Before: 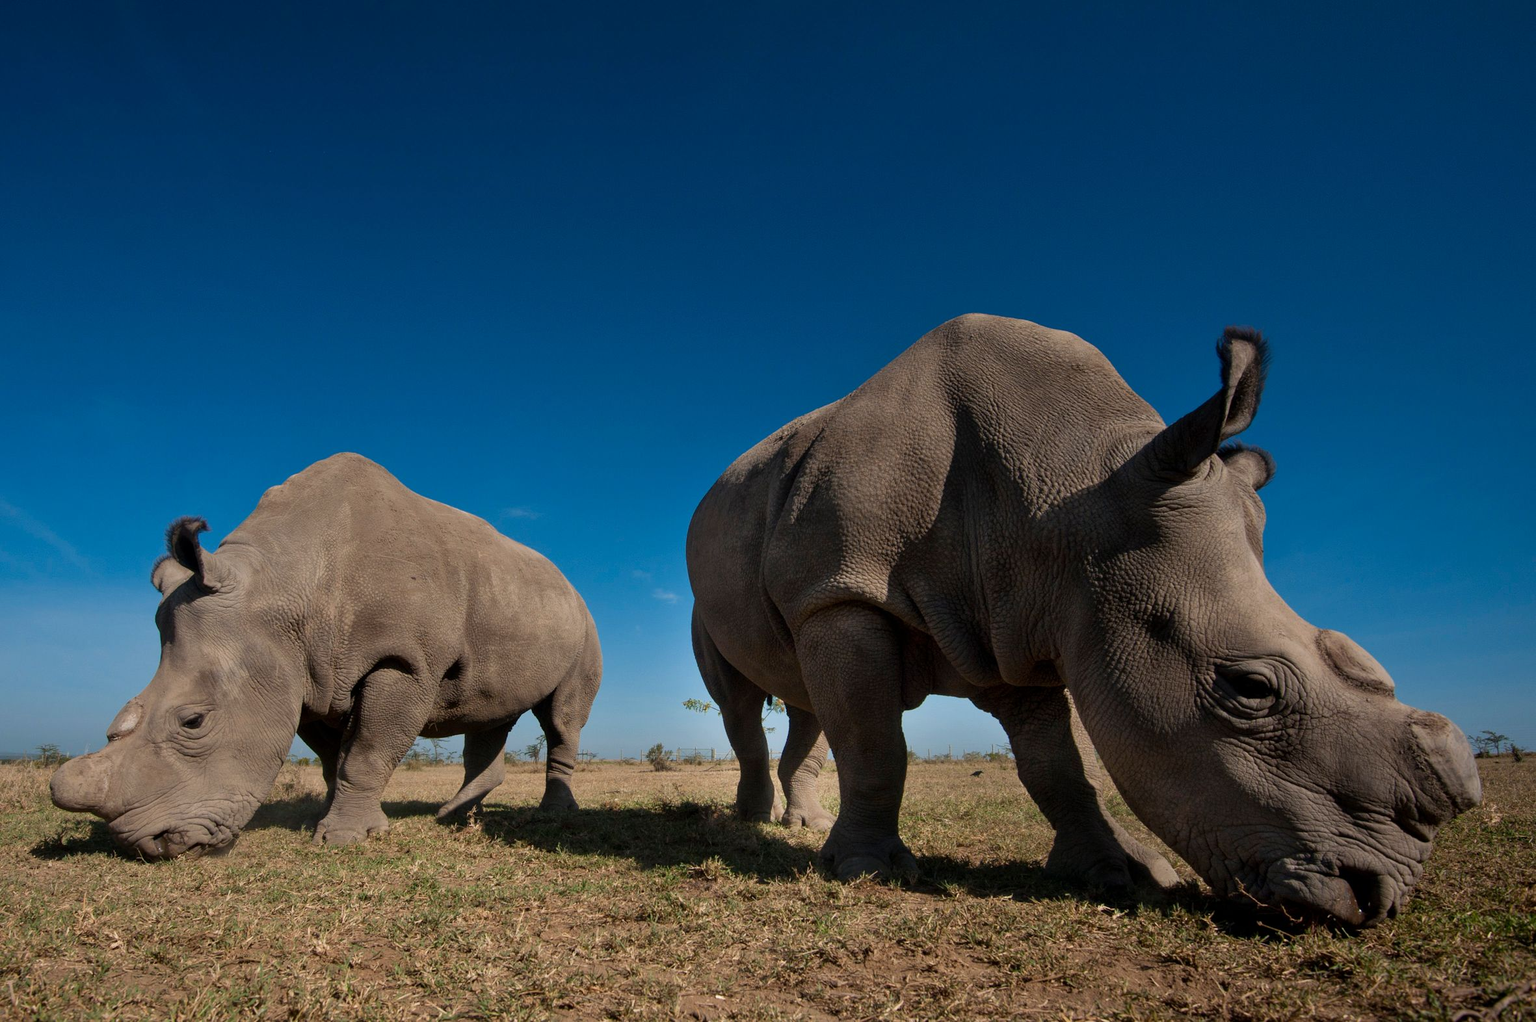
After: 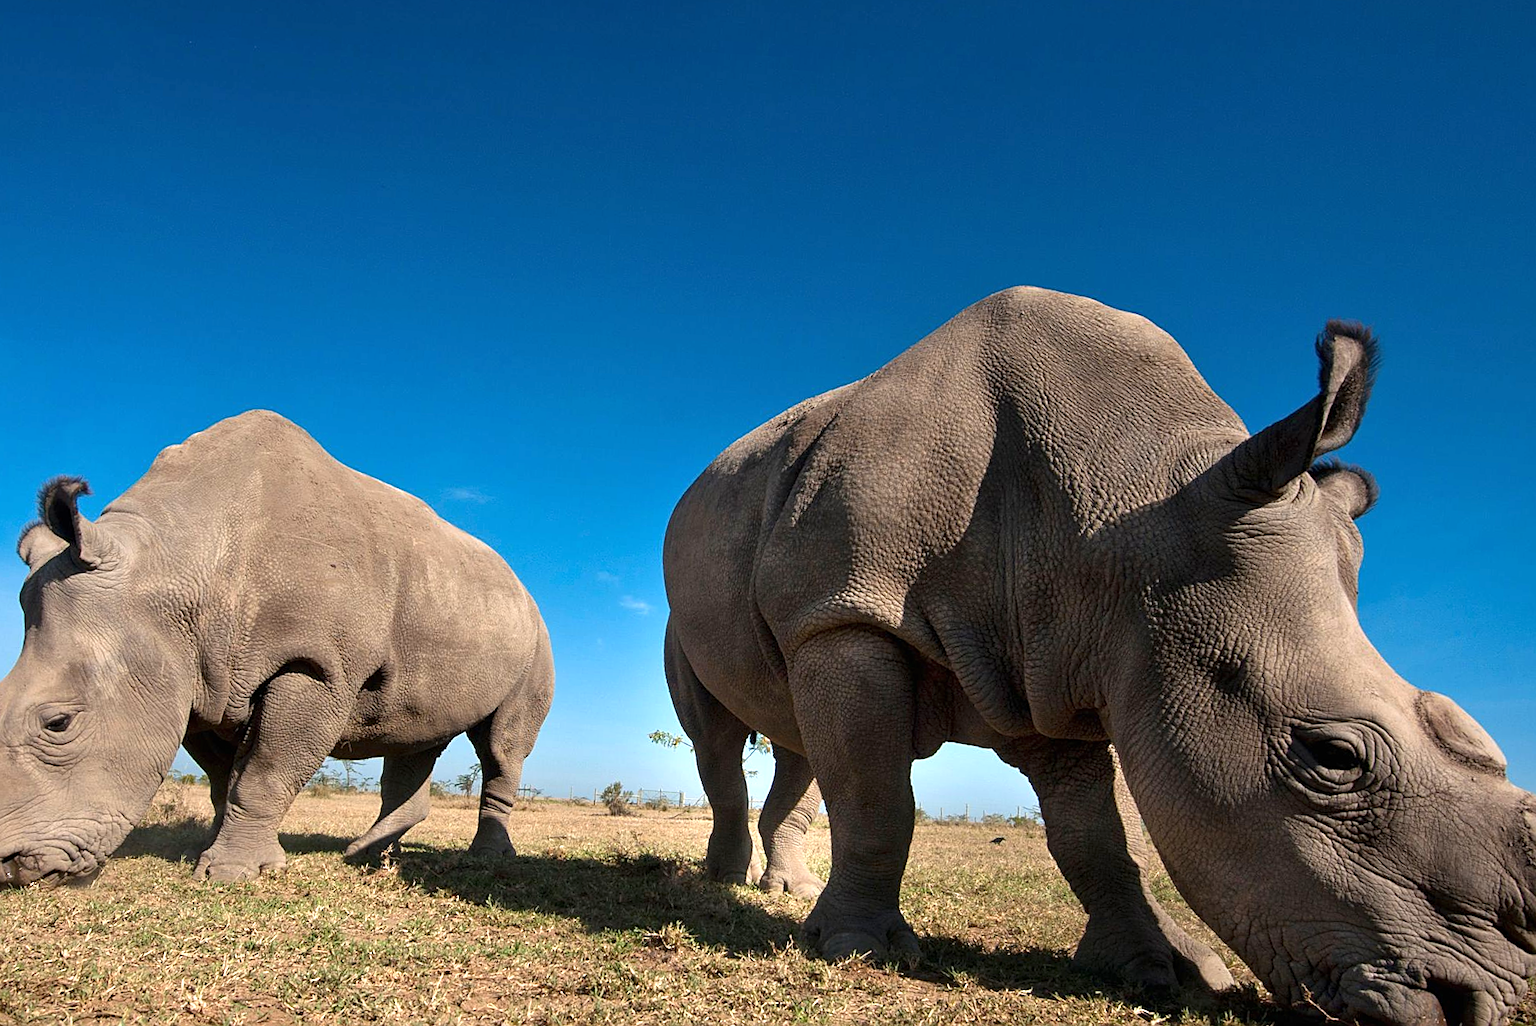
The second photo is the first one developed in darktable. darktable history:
exposure: black level correction 0, exposure 1 EV, compensate highlight preservation false
crop and rotate: angle -3.32°, left 5.205%, top 5.196%, right 4.767%, bottom 4.411%
sharpen: on, module defaults
